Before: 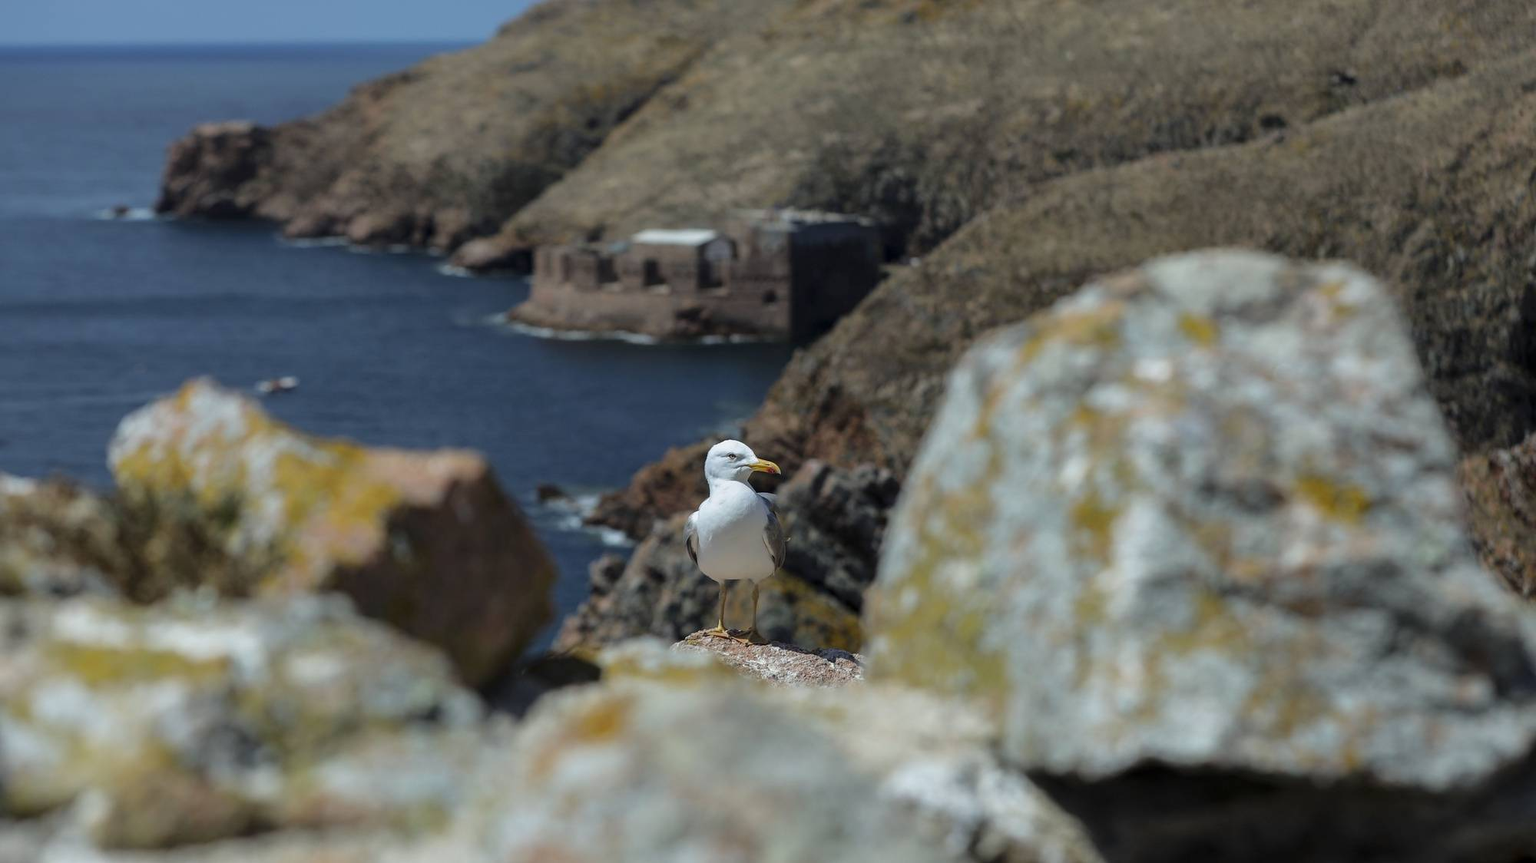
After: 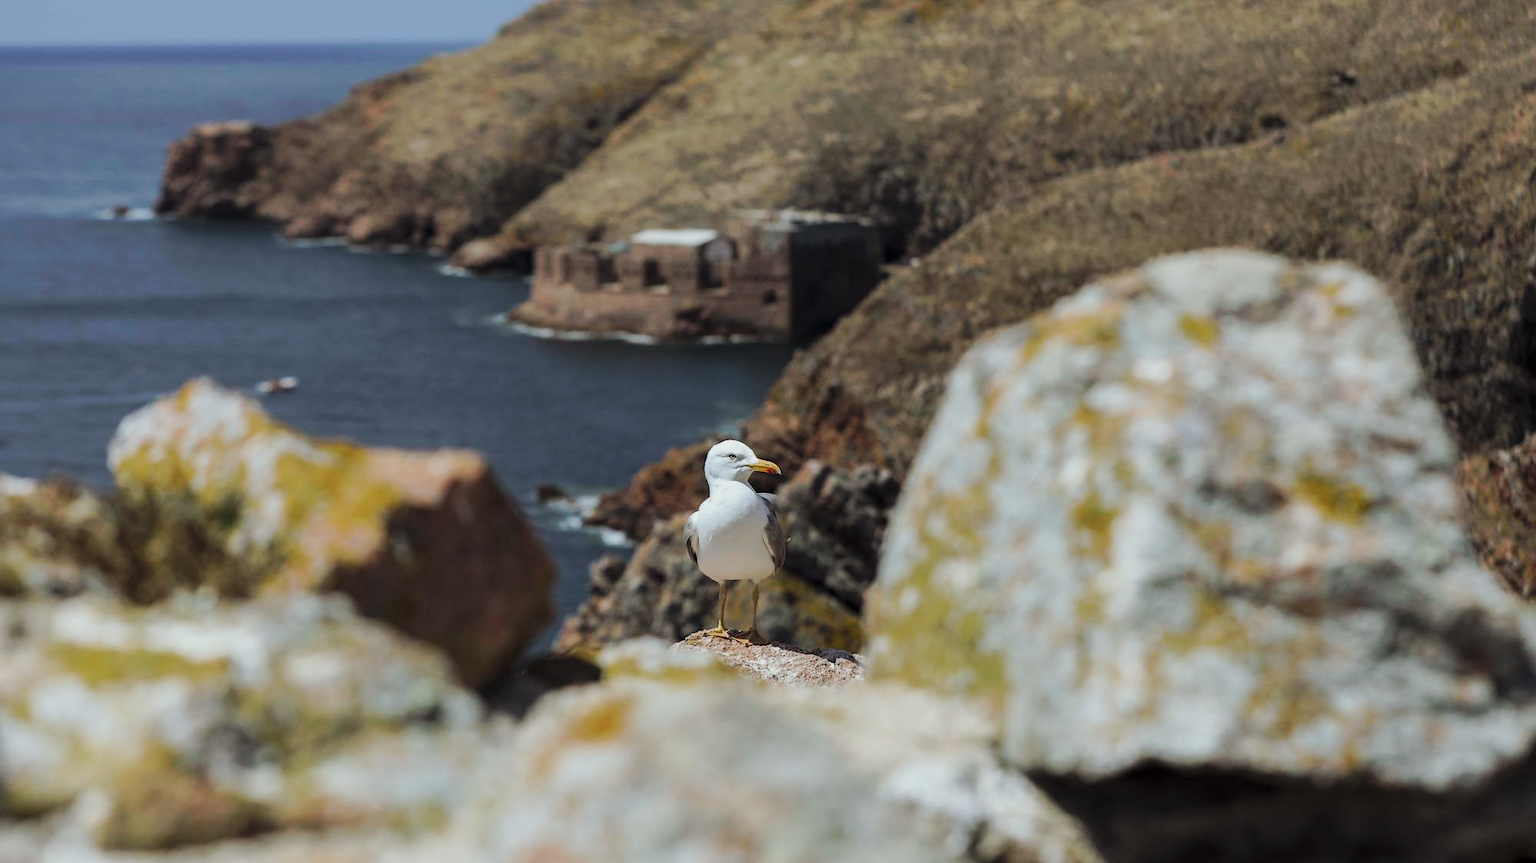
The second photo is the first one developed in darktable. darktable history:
tone curve: curves: ch0 [(0, 0) (0.003, 0.003) (0.011, 0.011) (0.025, 0.024) (0.044, 0.043) (0.069, 0.067) (0.1, 0.096) (0.136, 0.131) (0.177, 0.171) (0.224, 0.216) (0.277, 0.267) (0.335, 0.323) (0.399, 0.384) (0.468, 0.45) (0.543, 0.549) (0.623, 0.628) (0.709, 0.713) (0.801, 0.803) (0.898, 0.899) (1, 1)], preserve colors none
color look up table: target L [93.09, 91.83, 89.9, 86.81, 73.02, 72.09, 69.53, 60.84, 62.51, 52.19, 32.28, 25.97, 3.732, 200, 86.59, 75.9, 73.67, 63.85, 66.19, 51.56, 49.94, 43.53, 43.07, 33.72, 36.7, 13.75, 94.6, 88.25, 71.22, 77.01, 66.89, 67.77, 67.88, 59.98, 56.37, 48.08, 46.62, 46.37, 36.33, 33.76, 11.19, 6.976, 6.14, 92.57, 77.97, 75.31, 67.12, 44.9, 45.03], target a [-9.657, -24.78, -32.08, -52.68, -21.43, -67.05, -32.6, -34.02, -2.94, -51.92, -35.67, -9.406, -4.489, 0, 10.67, 6.449, 40.29, 53.81, 54.56, 41.06, 12.25, 15.96, 67.71, 13.69, 61.03, 30.66, 0.693, 16.48, 18.89, 38.33, 68.51, 25.51, 17.18, 8.573, 77.23, 73.05, 38.12, 59.85, 47.78, 32.6, 27.63, 24.94, 0.419, -20.86, -1.486, -4.296, -24.09, -0.829, -29.94], target b [23.59, 49.09, 17.96, 26.9, 72.36, 67.3, 7.374, 42.27, 21.84, 53.05, 31.42, 33.15, 2.181, 0, 19.66, 76.61, 5.489, 72.41, 22.57, 60.25, 55.75, 39.48, 54.9, 8.184, 17.87, 19.06, 0.248, -10.5, 0.655, -29, -35.03, -19.48, -43.25, -13.81, -14.22, -29.94, -23.5, -51.88, 1.064, -60.63, -35.66, 1.002, -13.89, -7.415, -27.18, -1.507, -25.26, -41.67, -3.305], num patches 49
